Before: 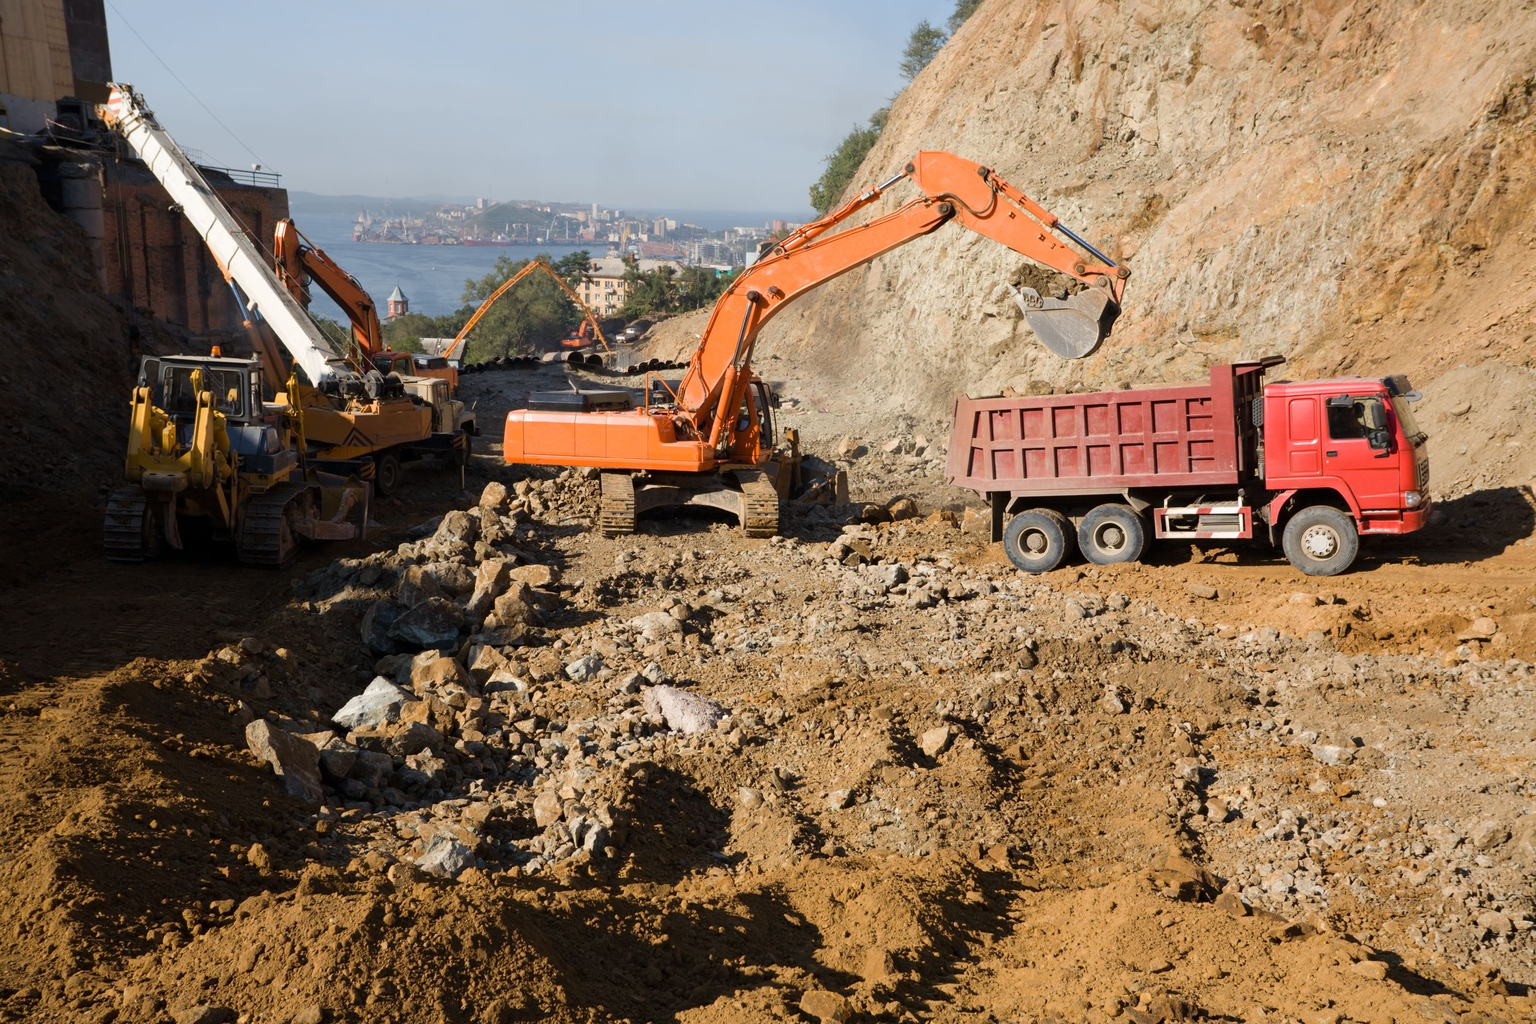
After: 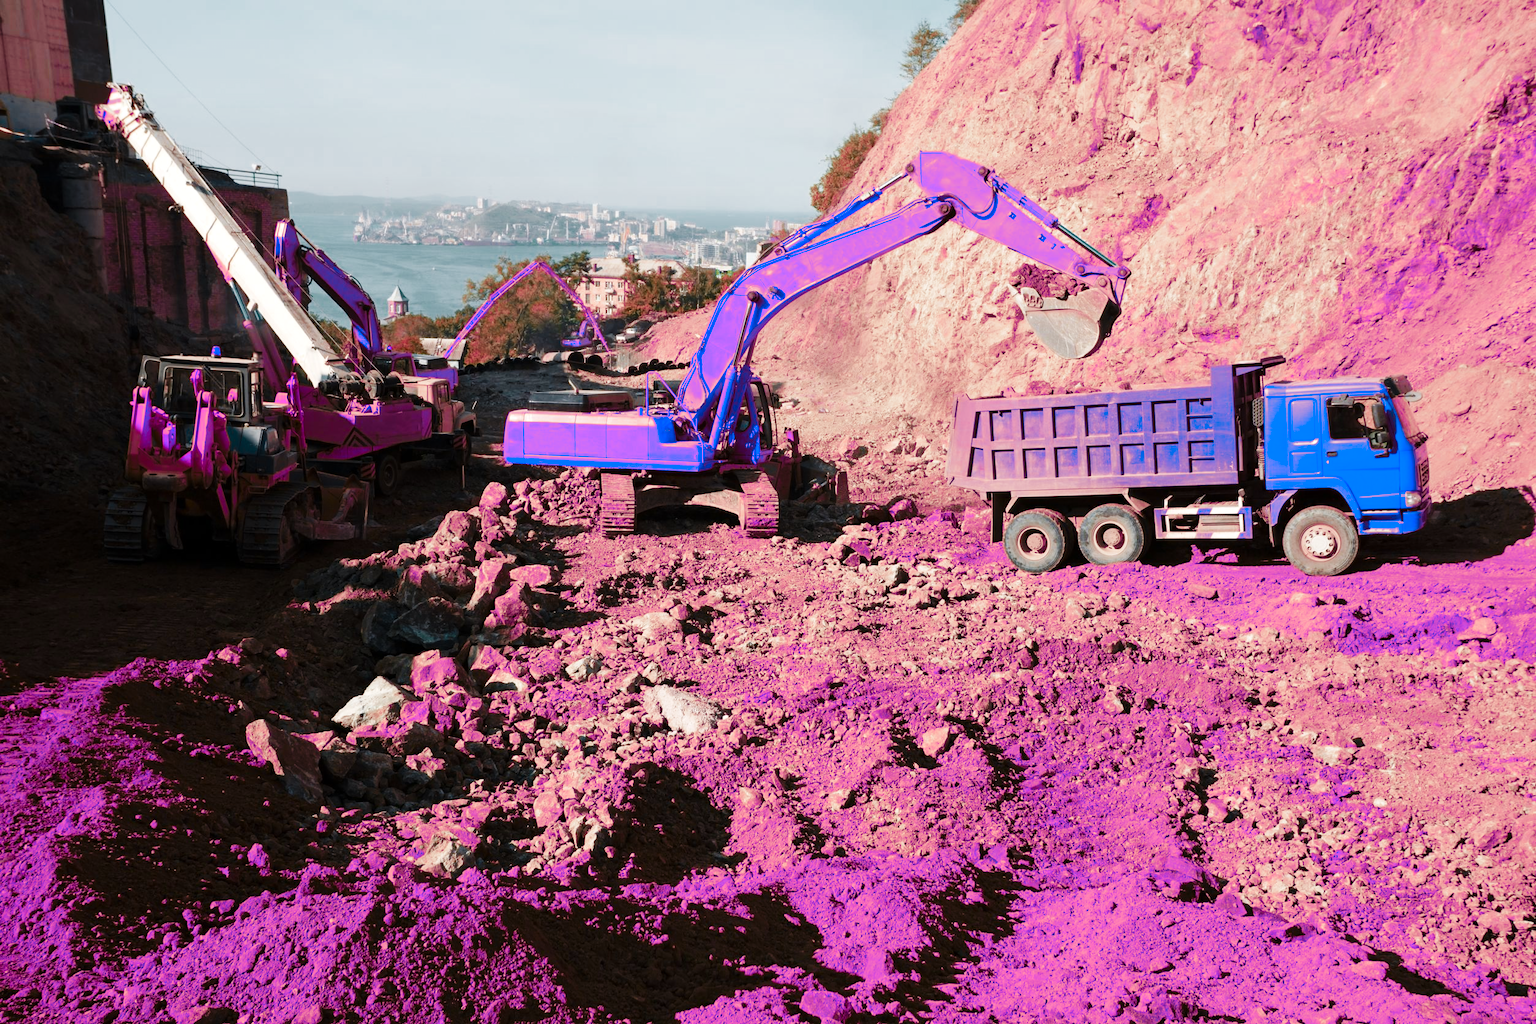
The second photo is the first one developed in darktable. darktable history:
color zones: curves: ch0 [(0.826, 0.353)]; ch1 [(0.242, 0.647) (0.889, 0.342)]; ch2 [(0.246, 0.089) (0.969, 0.068)]
exposure: exposure 0.2 EV, compensate highlight preservation false
base curve: curves: ch0 [(0, 0) (0.032, 0.025) (0.121, 0.166) (0.206, 0.329) (0.605, 0.79) (1, 1)], preserve colors none
